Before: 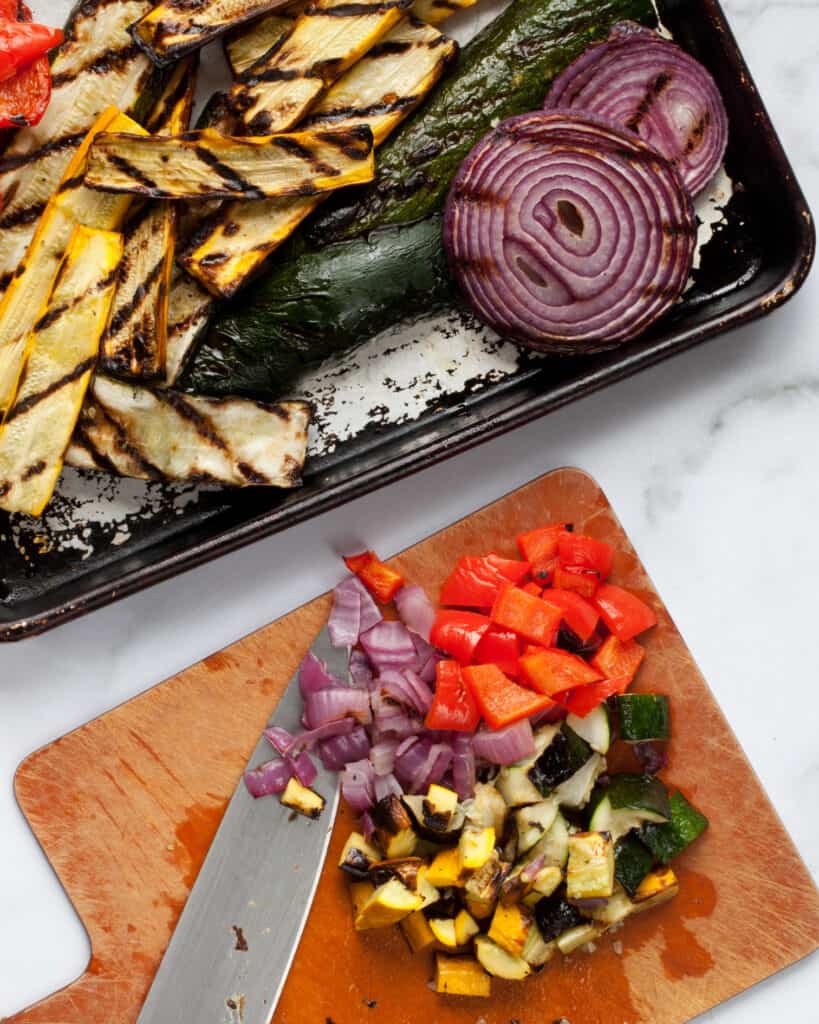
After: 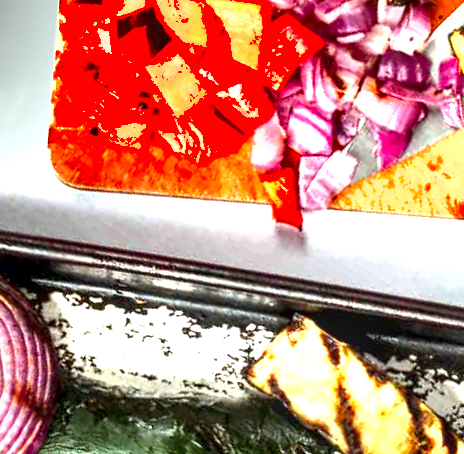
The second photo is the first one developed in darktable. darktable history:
local contrast: highlights 58%, detail 145%
shadows and highlights: low approximation 0.01, soften with gaussian
crop and rotate: angle 146.94°, left 9.139%, top 15.602%, right 4.596%, bottom 16.906%
exposure: black level correction 0, exposure 1.912 EV, compensate highlight preservation false
contrast brightness saturation: contrast 0.089, saturation 0.28
color correction: highlights a* -6.35, highlights b* 0.752
